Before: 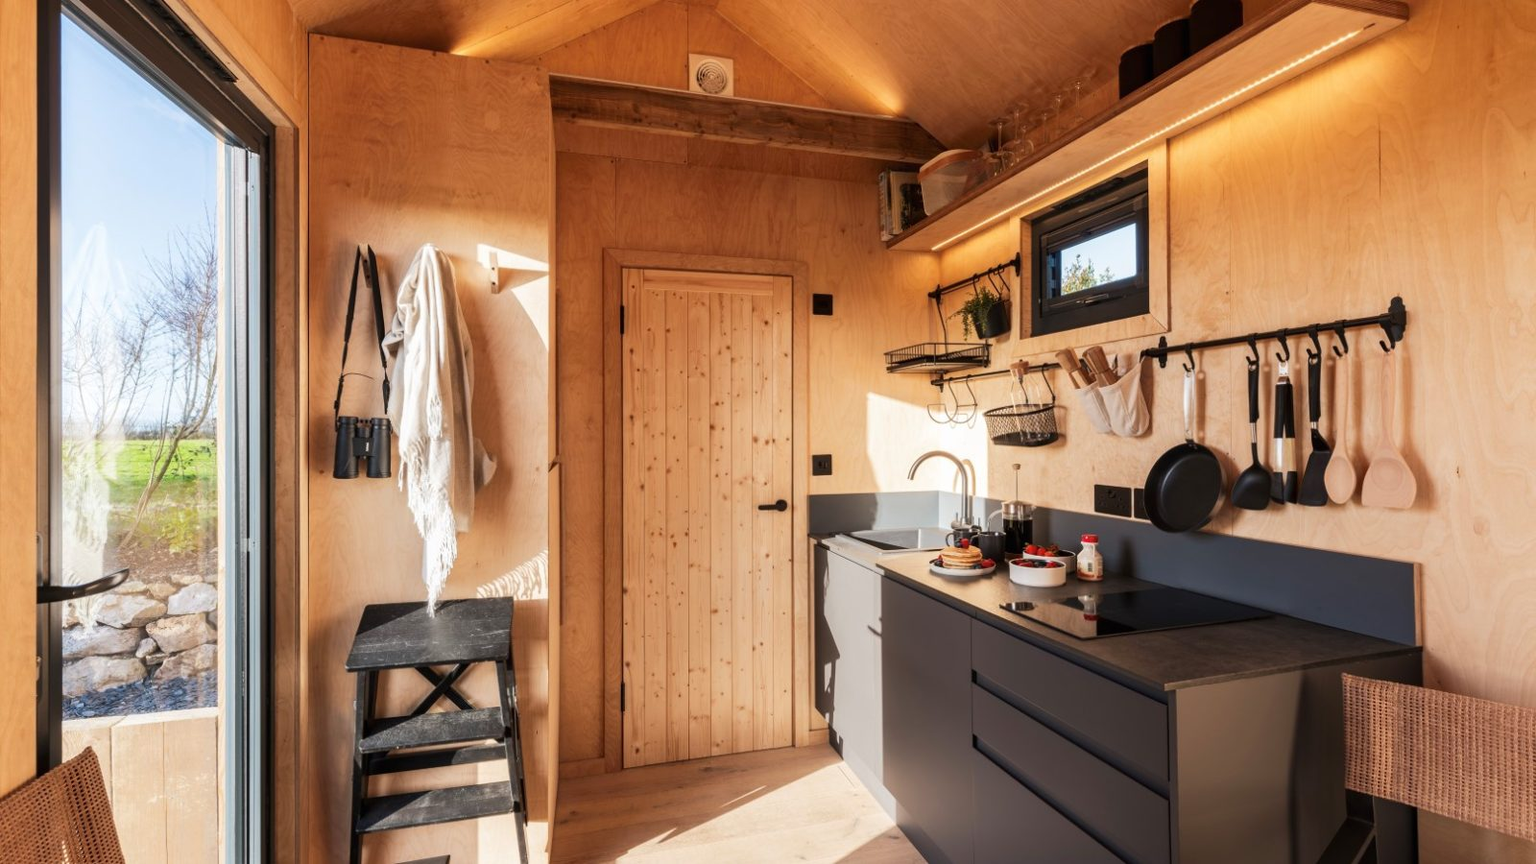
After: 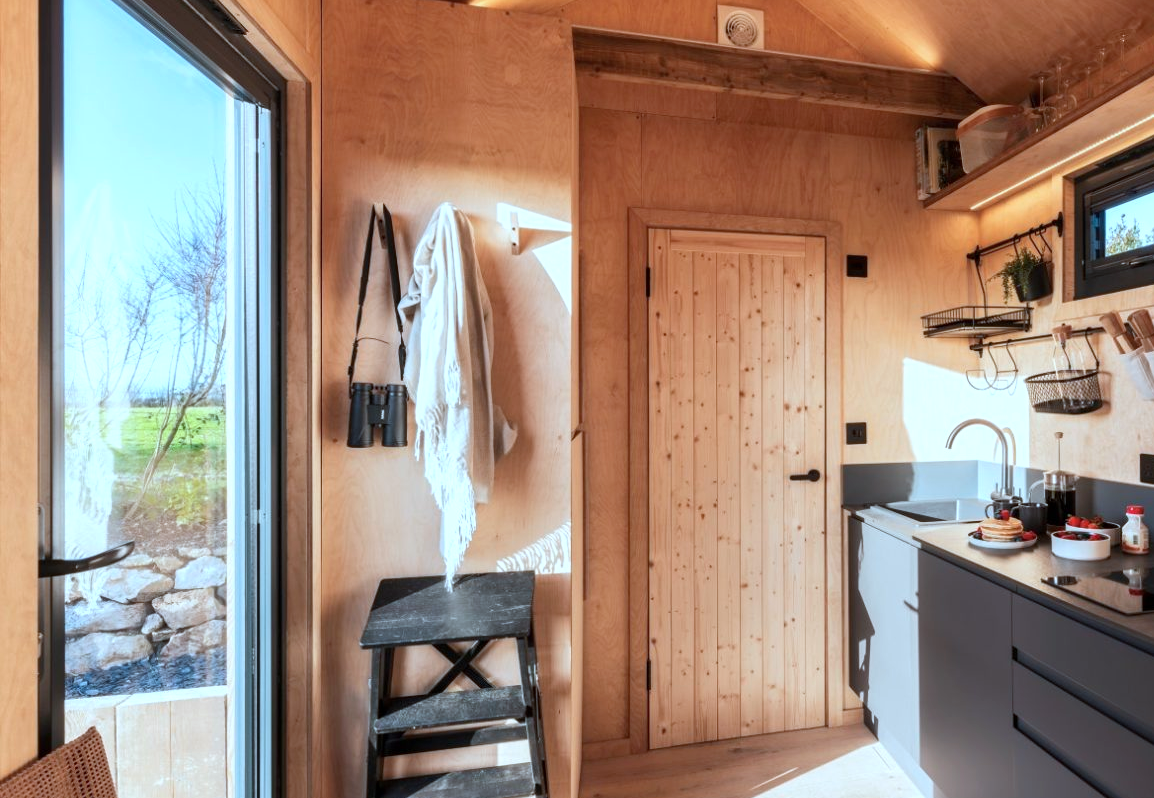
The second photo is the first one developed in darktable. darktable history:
crop: top 5.75%, right 27.847%, bottom 5.561%
exposure: black level correction 0.001, exposure 0.191 EV, compensate exposure bias true, compensate highlight preservation false
color correction: highlights a* -9.81, highlights b* -21.04
